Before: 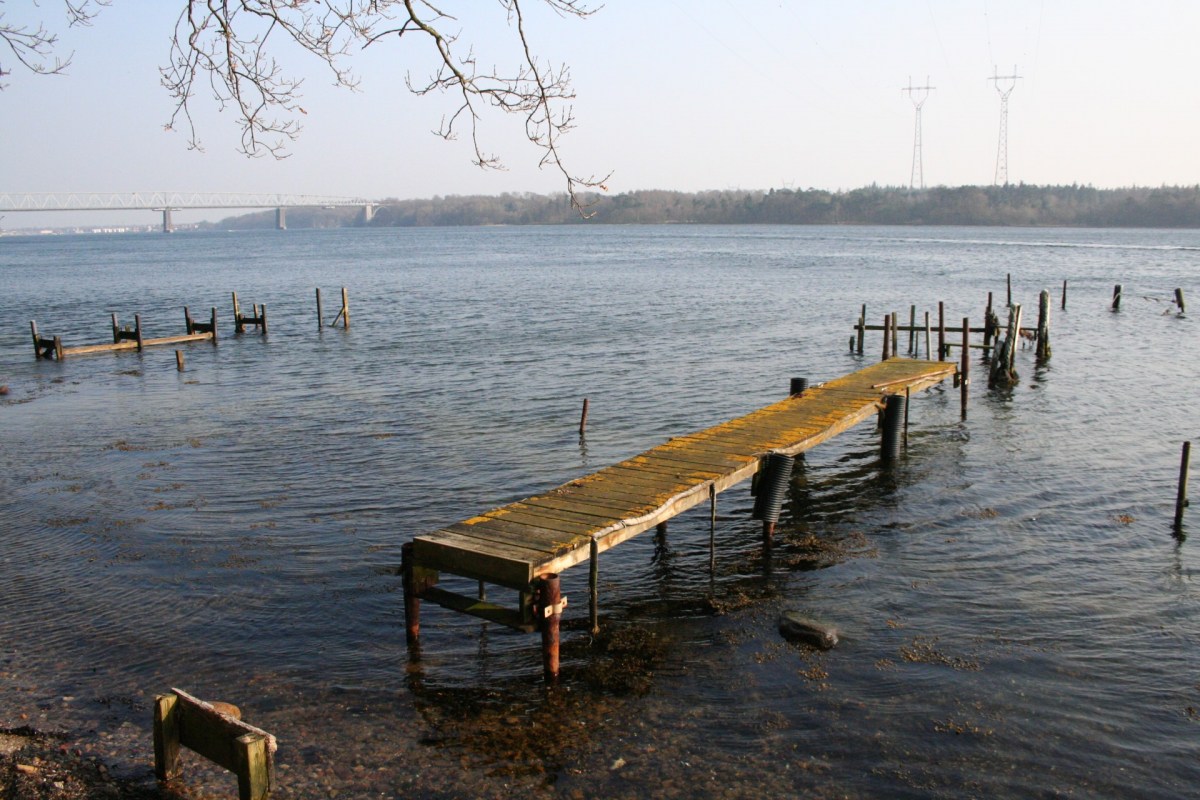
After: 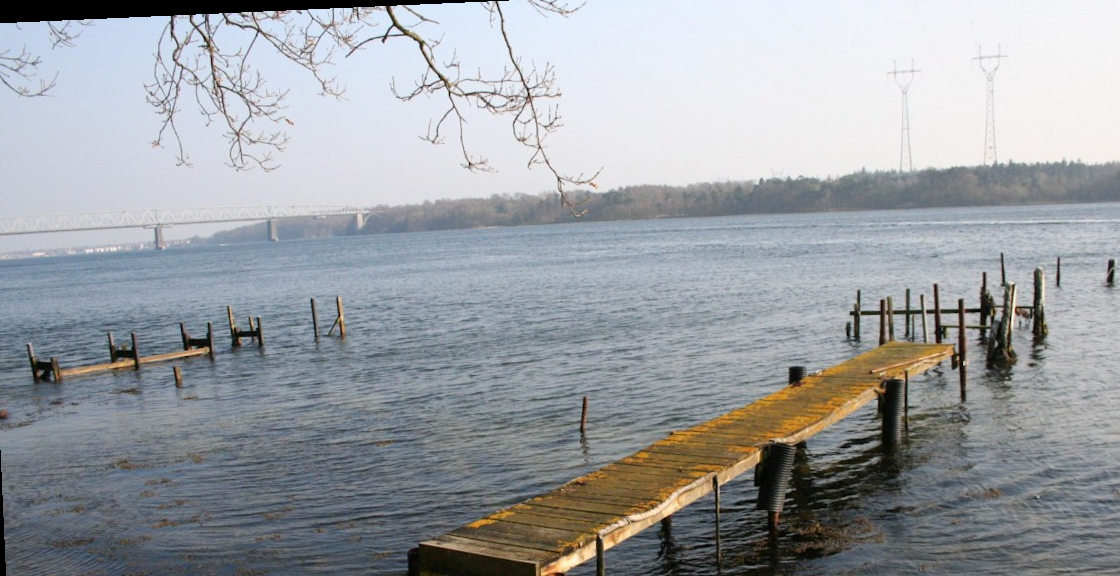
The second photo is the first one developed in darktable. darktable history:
crop: left 1.509%, top 3.452%, right 7.696%, bottom 28.452%
rotate and perspective: rotation -2.56°, automatic cropping off
color balance: contrast -0.5%
